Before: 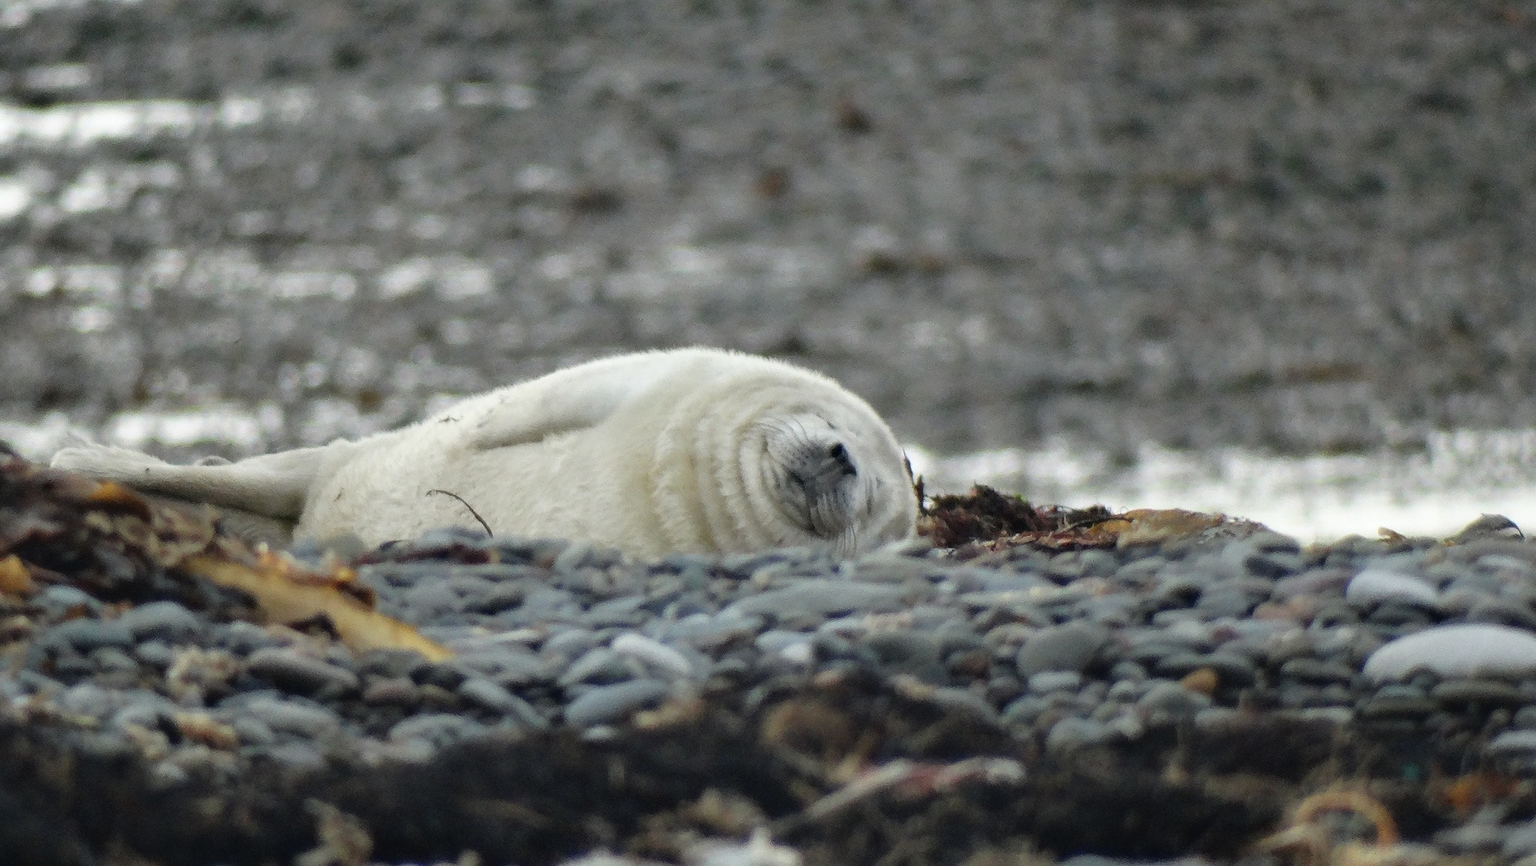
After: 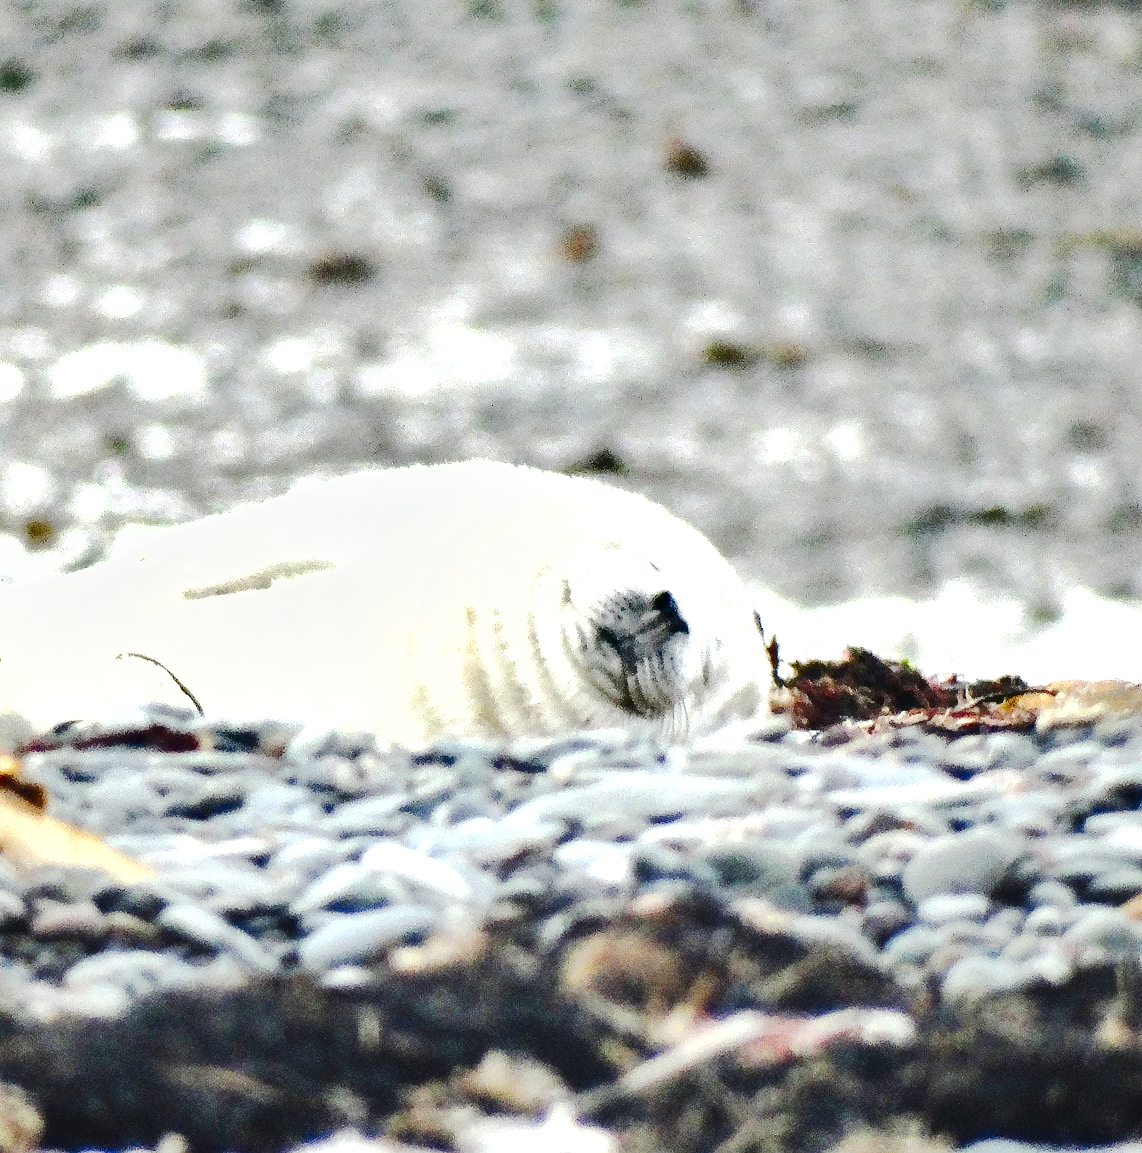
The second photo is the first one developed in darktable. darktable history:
crop: left 22.129%, right 22.064%, bottom 0.003%
exposure: black level correction 0, exposure 1.744 EV, compensate exposure bias true, compensate highlight preservation false
shadows and highlights: soften with gaussian
tone curve: curves: ch0 [(0, 0) (0.003, 0.017) (0.011, 0.017) (0.025, 0.017) (0.044, 0.019) (0.069, 0.03) (0.1, 0.046) (0.136, 0.066) (0.177, 0.104) (0.224, 0.151) (0.277, 0.231) (0.335, 0.321) (0.399, 0.454) (0.468, 0.567) (0.543, 0.674) (0.623, 0.763) (0.709, 0.82) (0.801, 0.872) (0.898, 0.934) (1, 1)], preserve colors none
